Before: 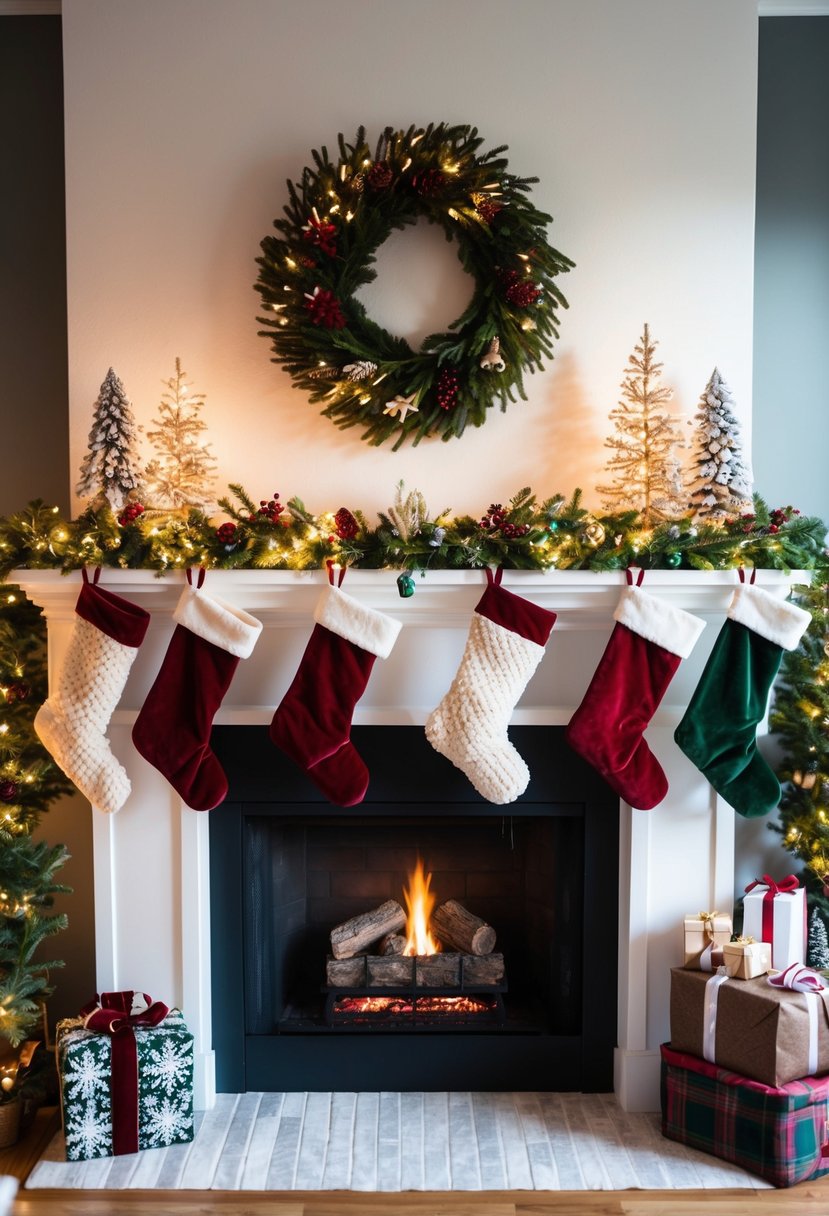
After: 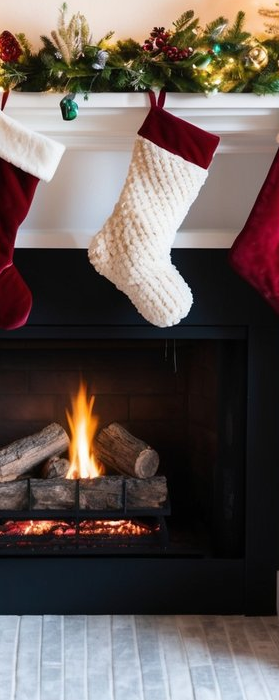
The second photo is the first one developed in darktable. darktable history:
crop: left 40.709%, top 39.282%, right 25.595%, bottom 3.151%
